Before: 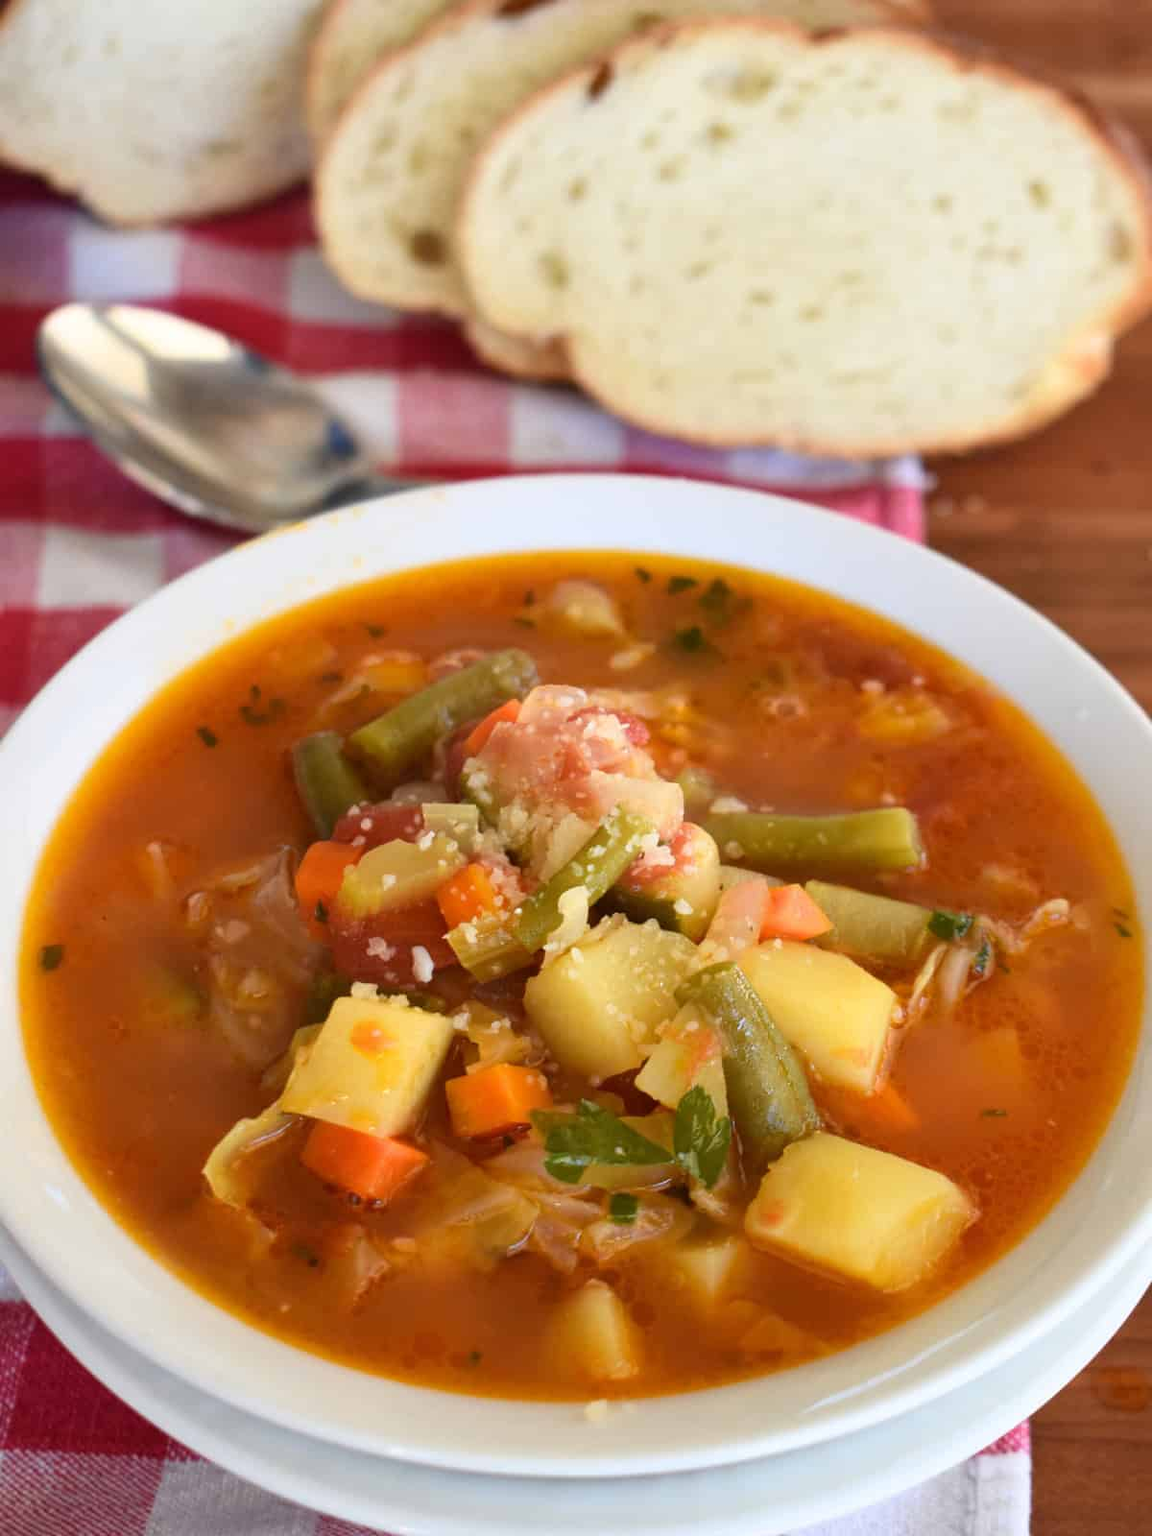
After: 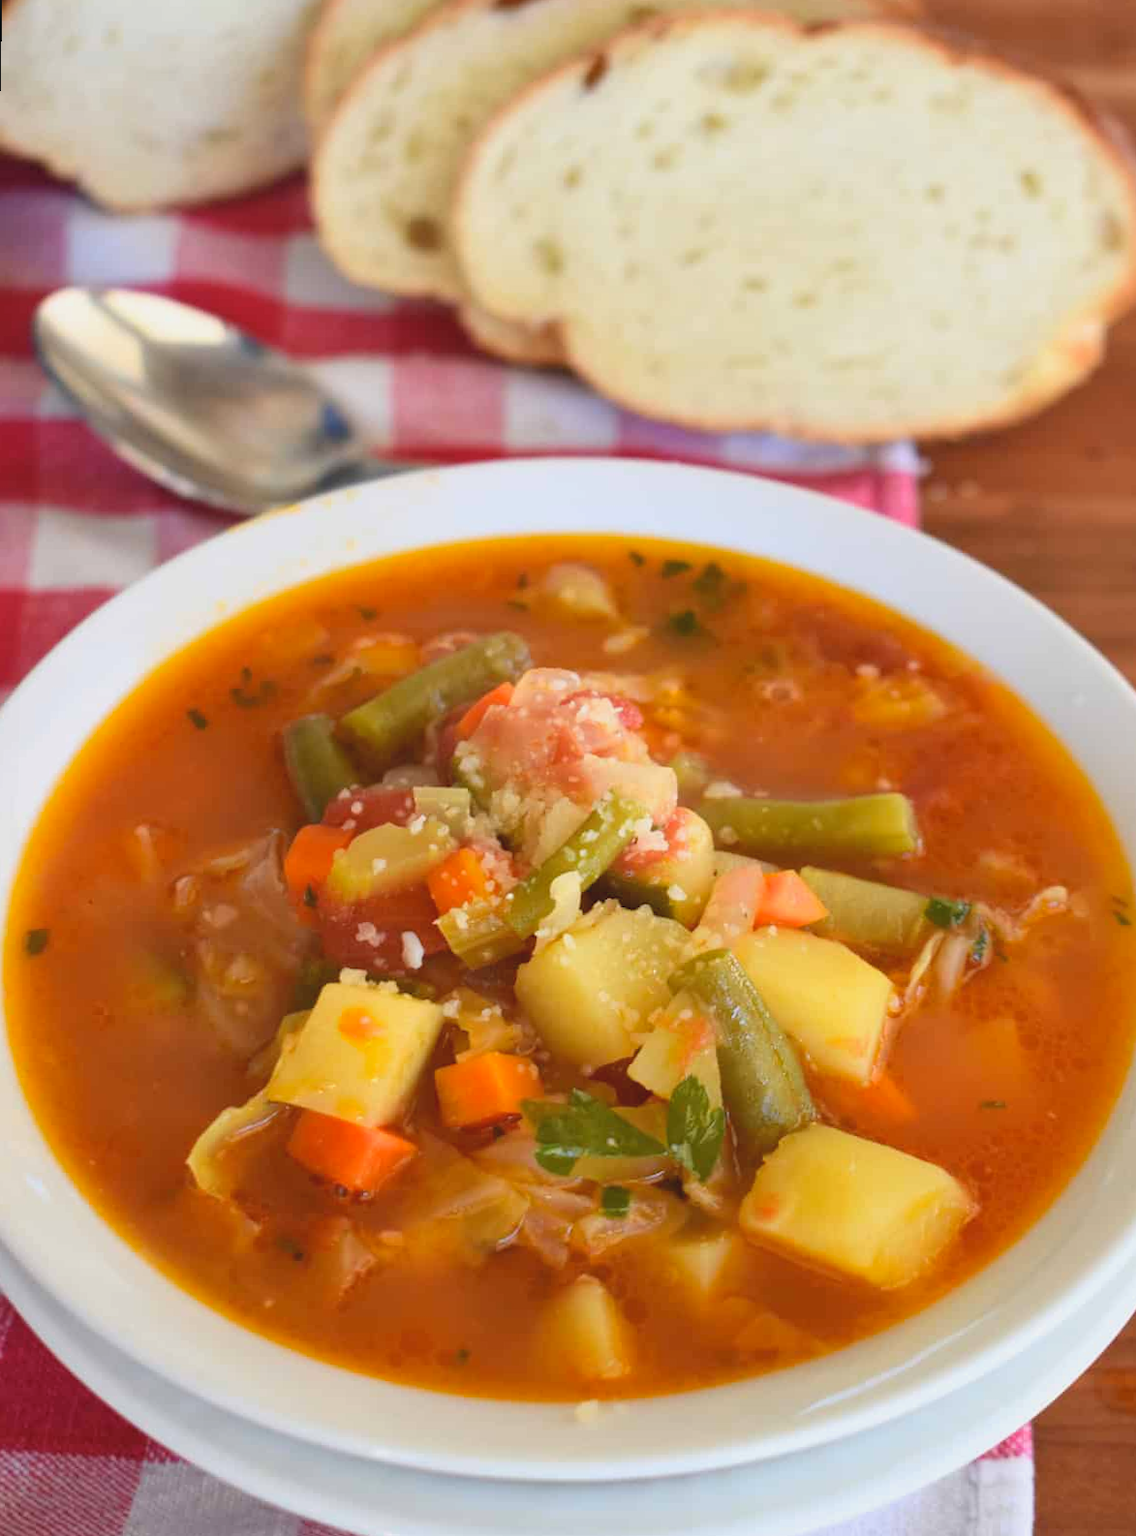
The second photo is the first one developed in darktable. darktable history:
rotate and perspective: rotation 0.226°, lens shift (vertical) -0.042, crop left 0.023, crop right 0.982, crop top 0.006, crop bottom 0.994
contrast brightness saturation: contrast -0.1, brightness 0.05, saturation 0.08
